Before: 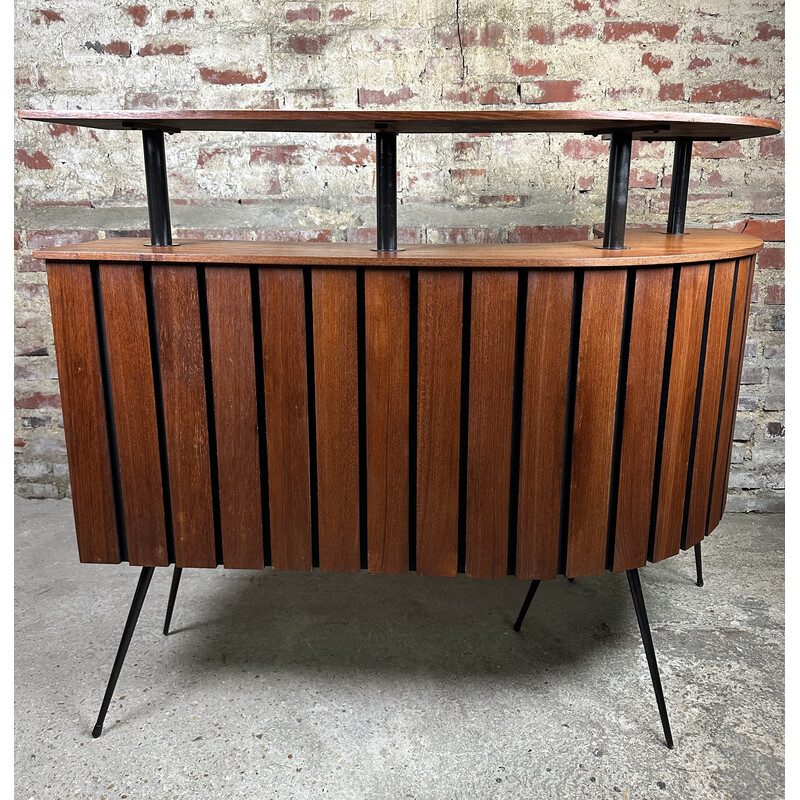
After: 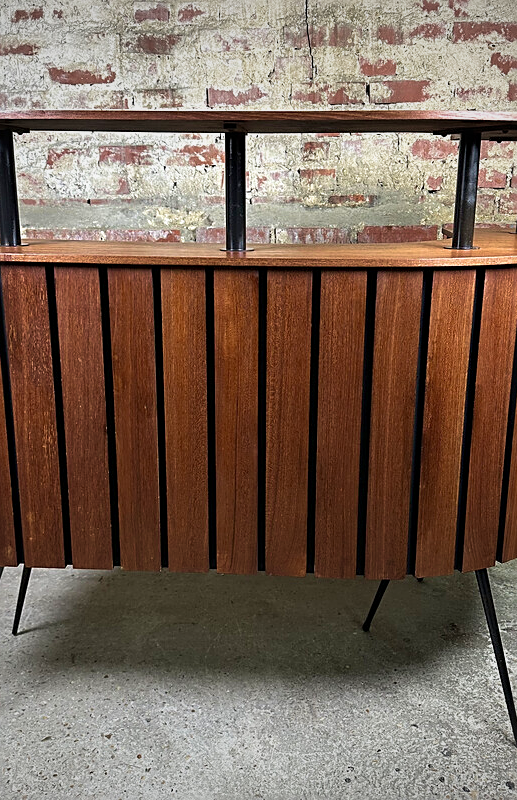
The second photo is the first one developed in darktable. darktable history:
vignetting: fall-off radius 100.88%, width/height ratio 1.338, unbound false
exposure: compensate highlight preservation false
velvia: strength 49.85%
sharpen: on, module defaults
crop and rotate: left 18.881%, right 16.399%
